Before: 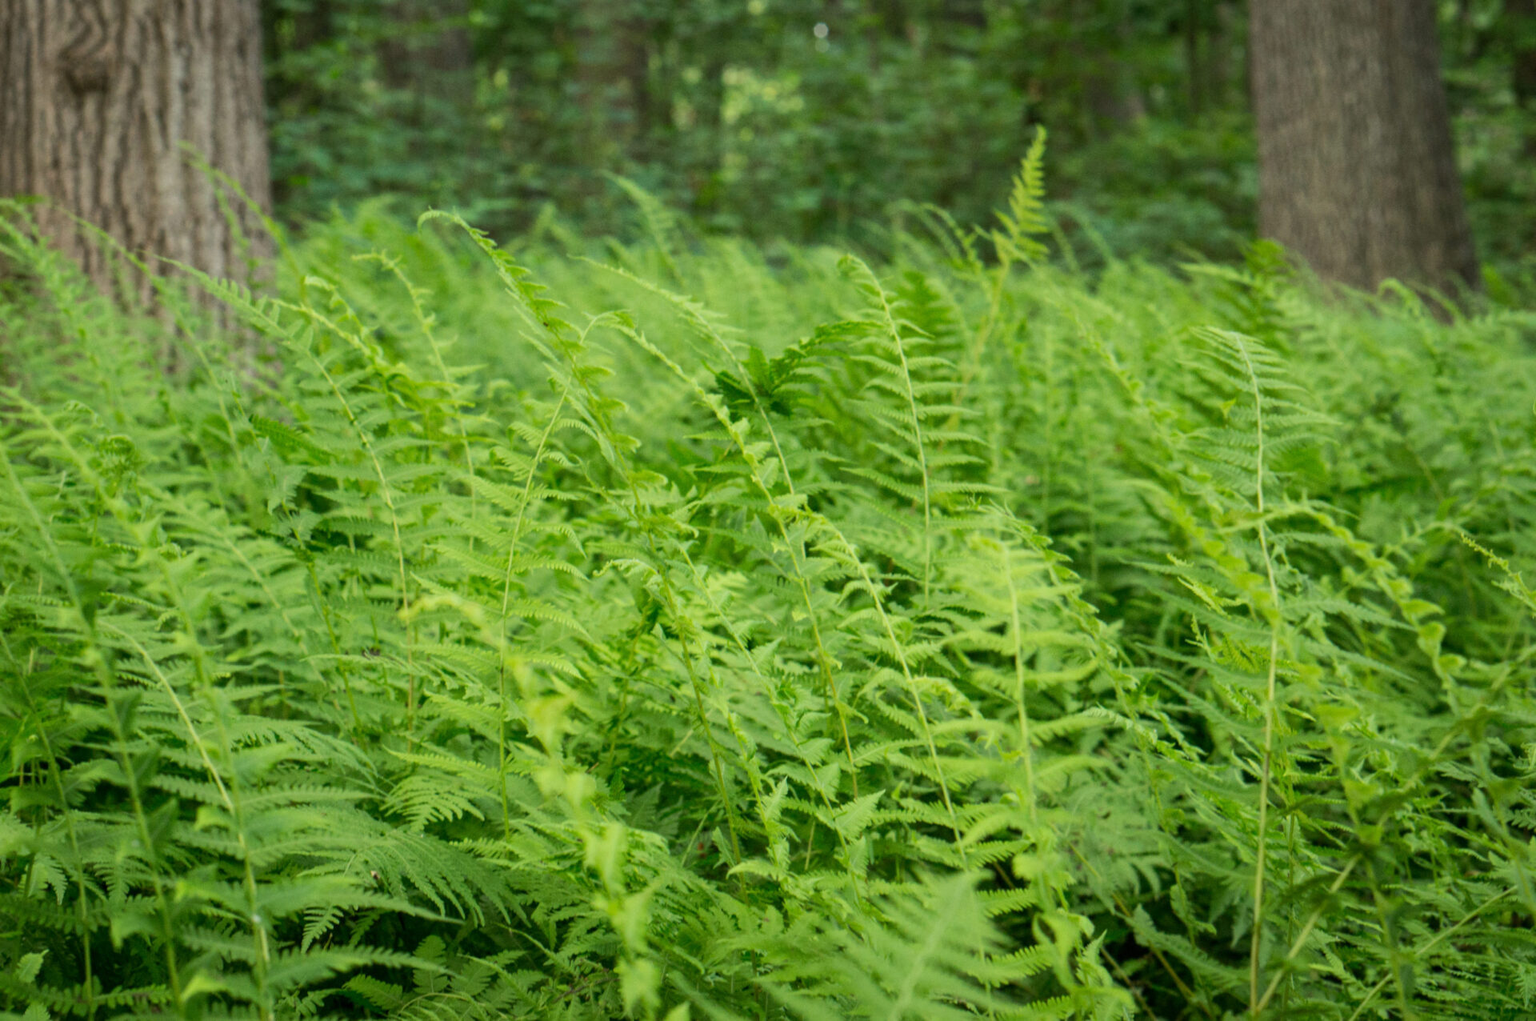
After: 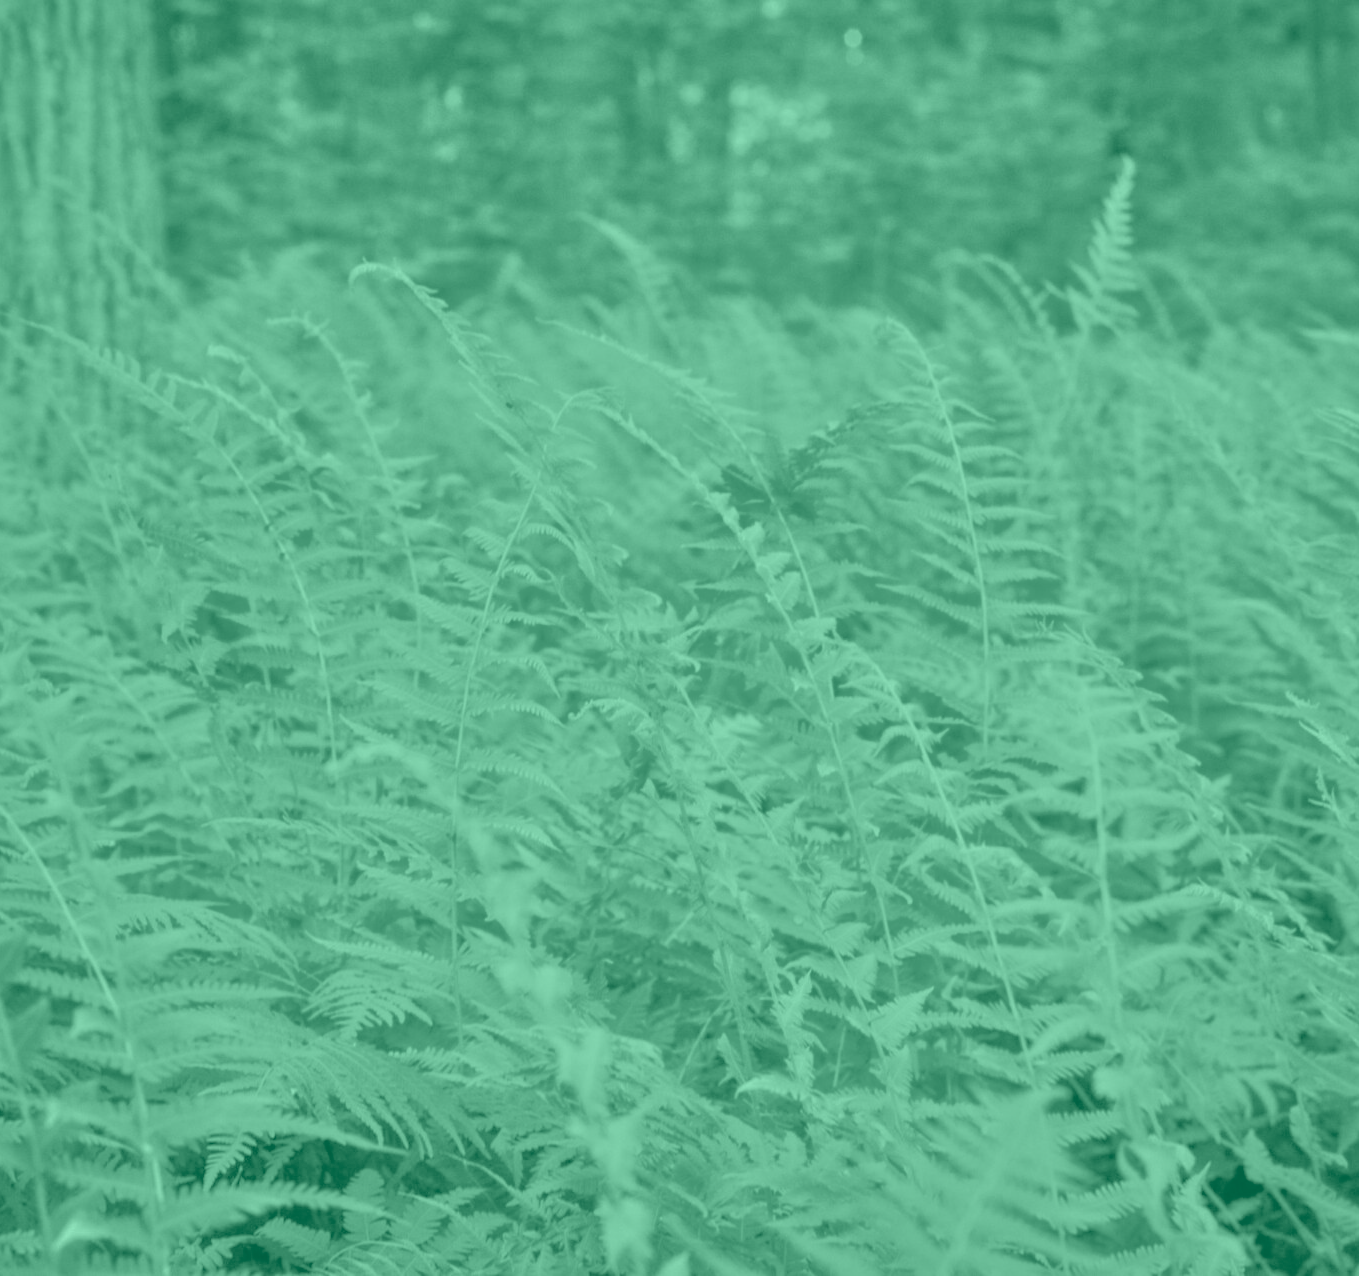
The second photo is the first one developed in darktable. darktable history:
tone equalizer: -7 EV 0.15 EV, -6 EV 0.6 EV, -5 EV 1.15 EV, -4 EV 1.33 EV, -3 EV 1.15 EV, -2 EV 0.6 EV, -1 EV 0.15 EV, mask exposure compensation -0.5 EV
color balance rgb: linear chroma grading › global chroma 15%, perceptual saturation grading › global saturation 30%
white balance: red 1.123, blue 0.83
crop and rotate: left 9.061%, right 20.142%
colorize: hue 147.6°, saturation 65%, lightness 21.64%
shadows and highlights: on, module defaults
